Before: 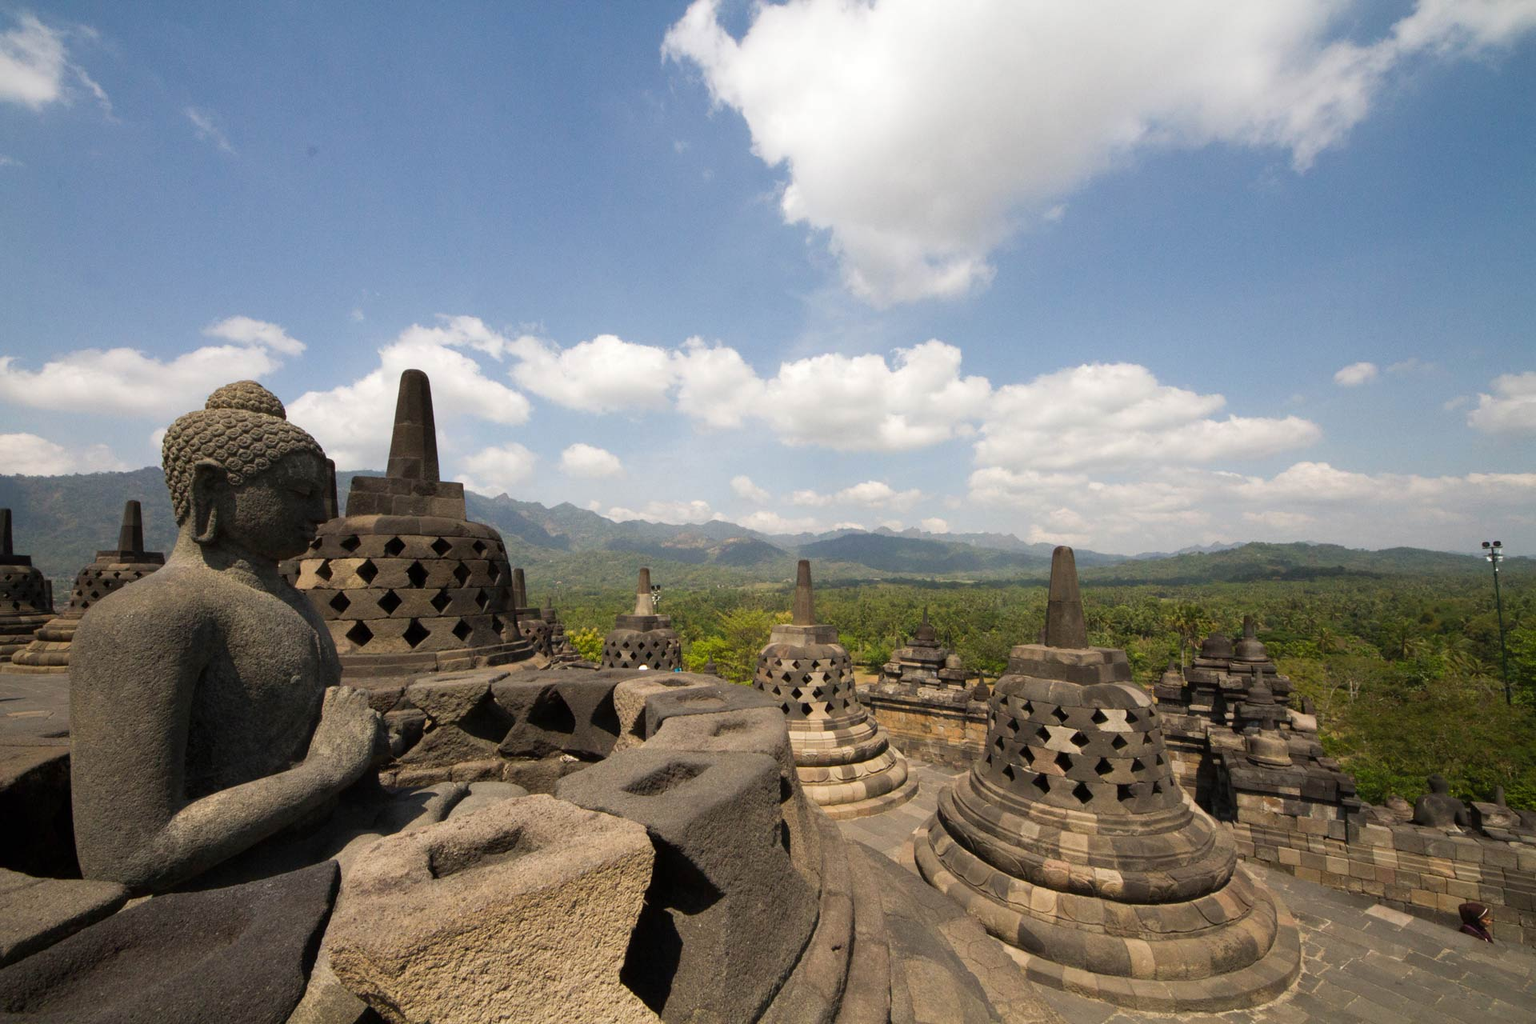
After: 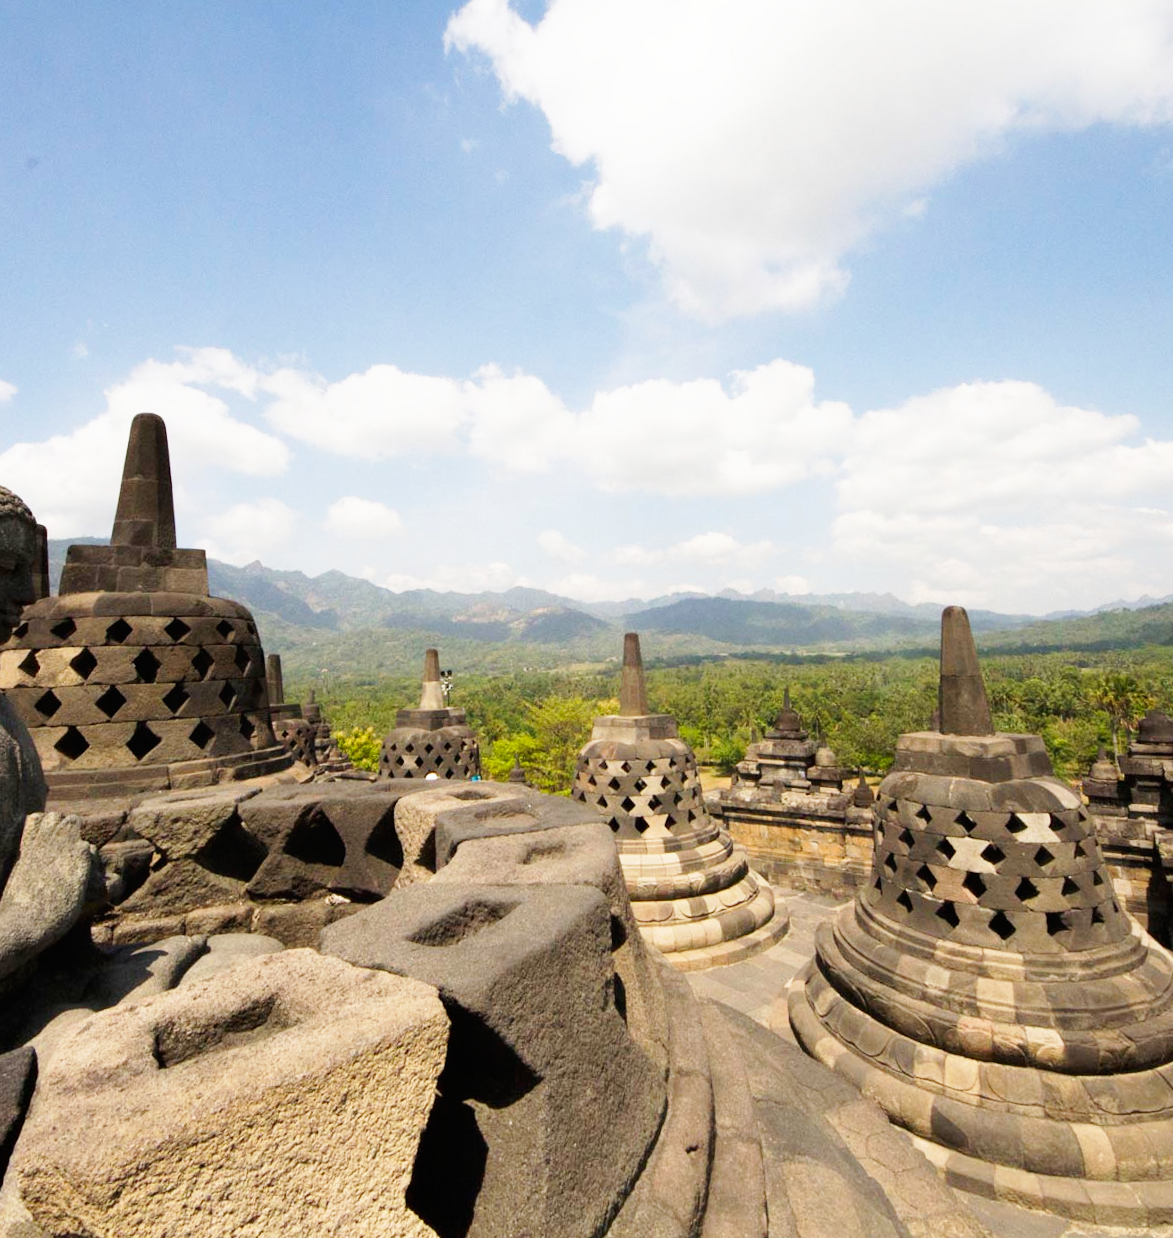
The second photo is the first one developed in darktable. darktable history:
base curve: curves: ch0 [(0, 0) (0.005, 0.002) (0.15, 0.3) (0.4, 0.7) (0.75, 0.95) (1, 1)], preserve colors none
rotate and perspective: rotation -1.68°, lens shift (vertical) -0.146, crop left 0.049, crop right 0.912, crop top 0.032, crop bottom 0.96
local contrast: mode bilateral grid, contrast 100, coarseness 100, detail 91%, midtone range 0.2
crop and rotate: left 18.442%, right 15.508%
